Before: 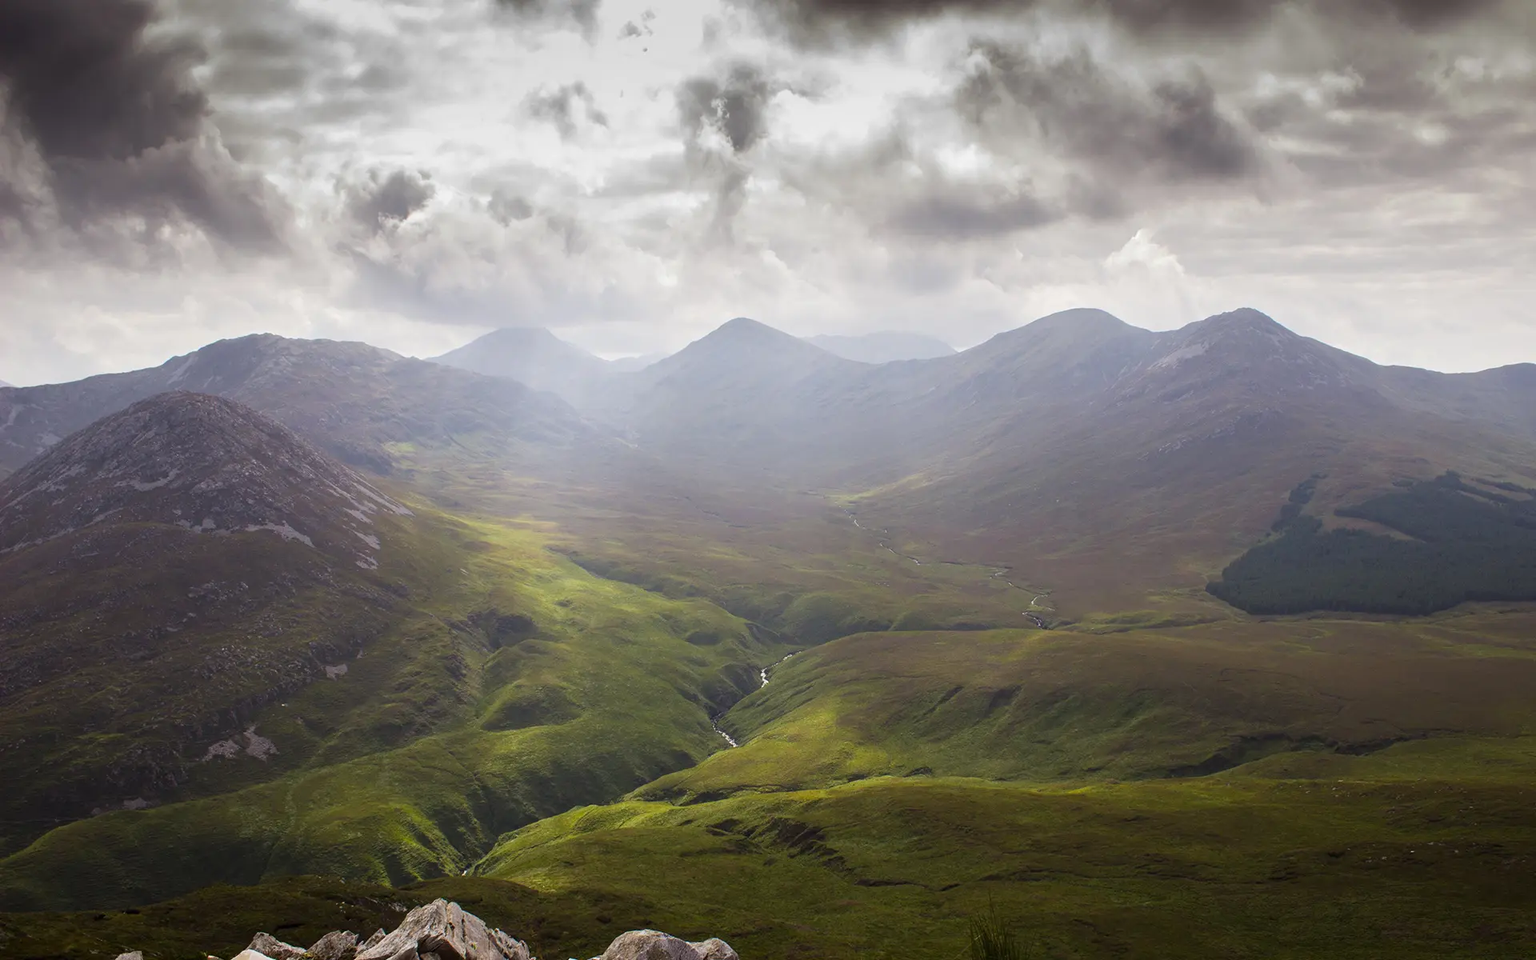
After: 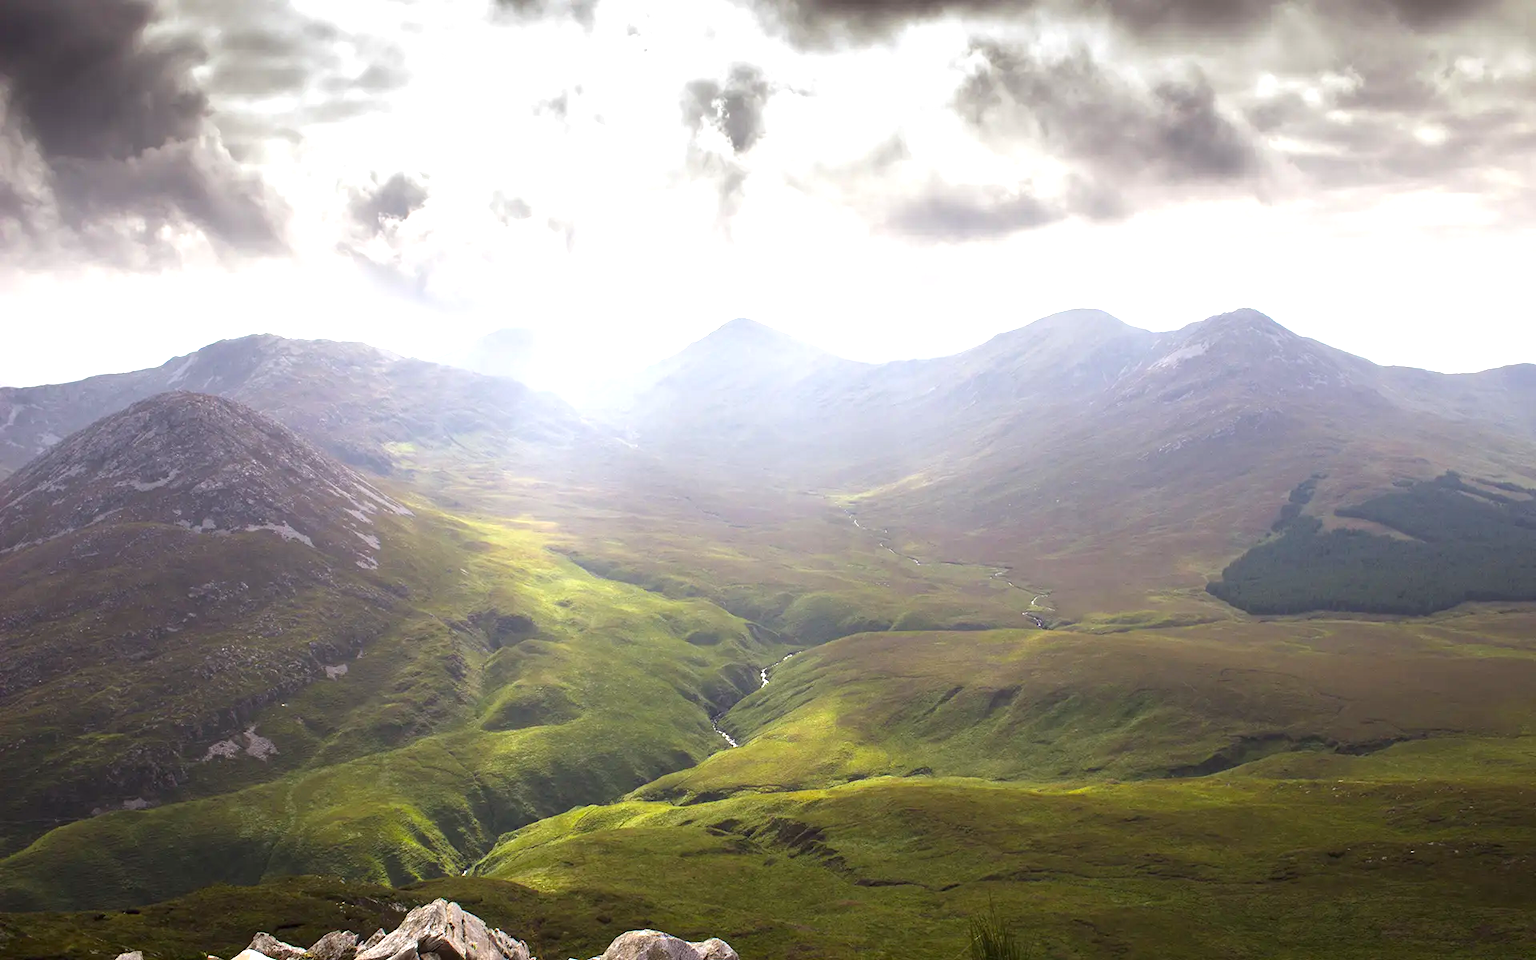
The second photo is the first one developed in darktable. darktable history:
exposure: black level correction 0, exposure 0.953 EV, compensate highlight preservation false
